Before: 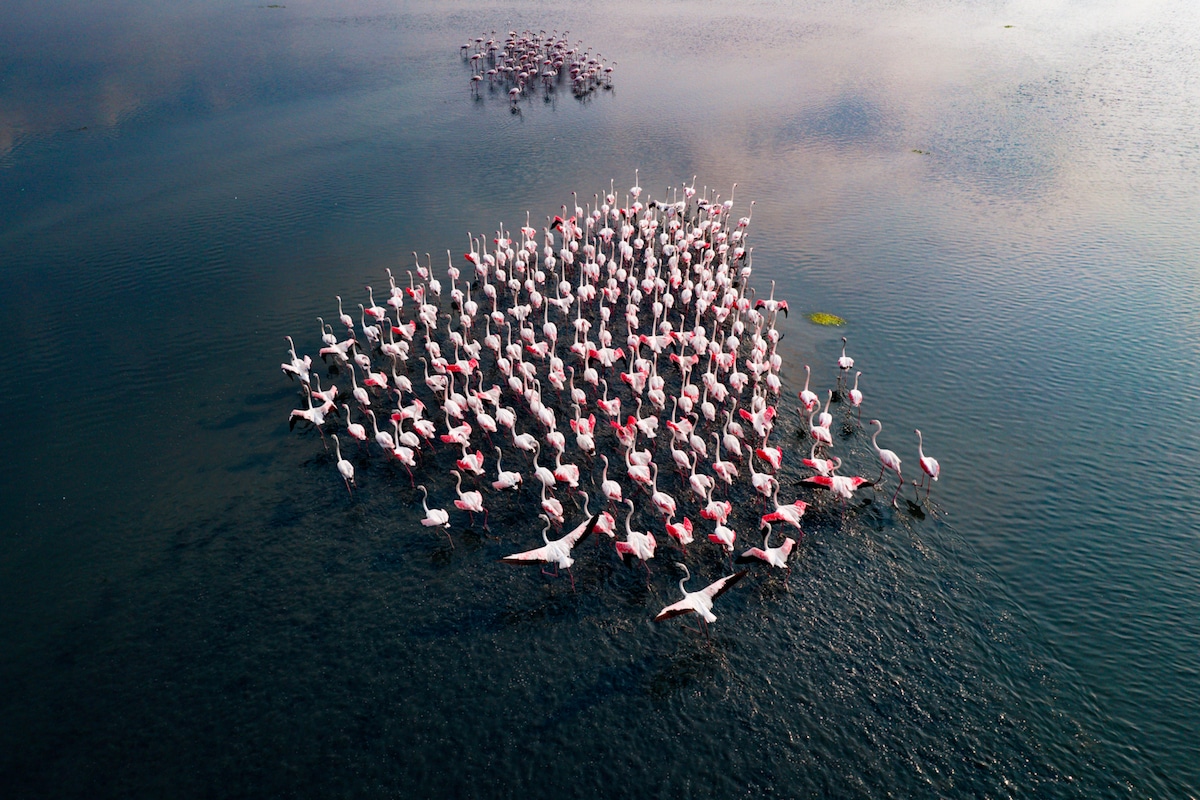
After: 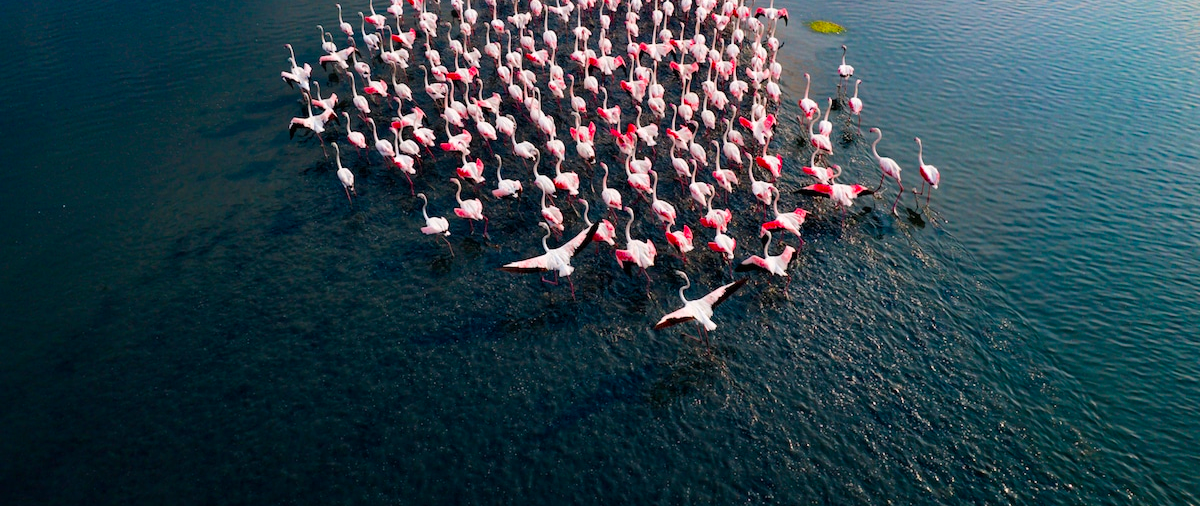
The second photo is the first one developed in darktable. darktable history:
color balance rgb: perceptual saturation grading › global saturation 29.934%, perceptual brilliance grading › mid-tones 9.362%, perceptual brilliance grading › shadows 14.938%, global vibrance 20%
crop and rotate: top 36.631%
